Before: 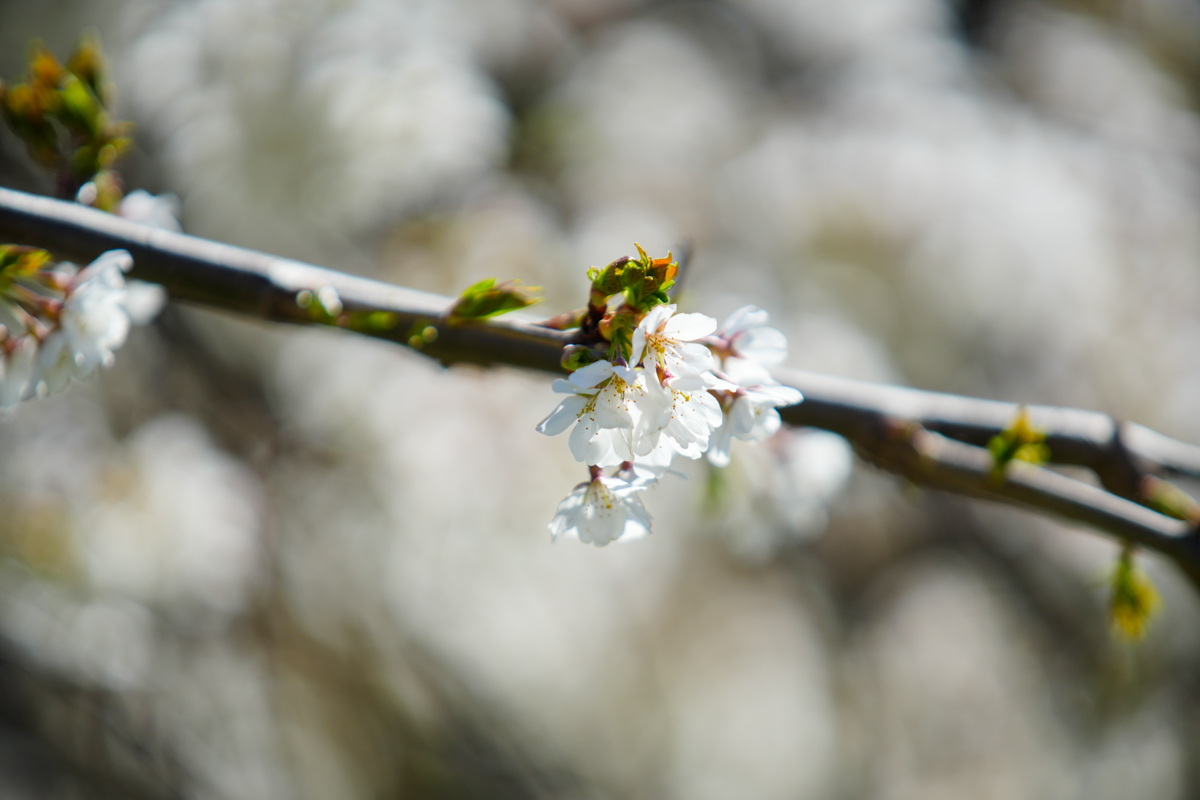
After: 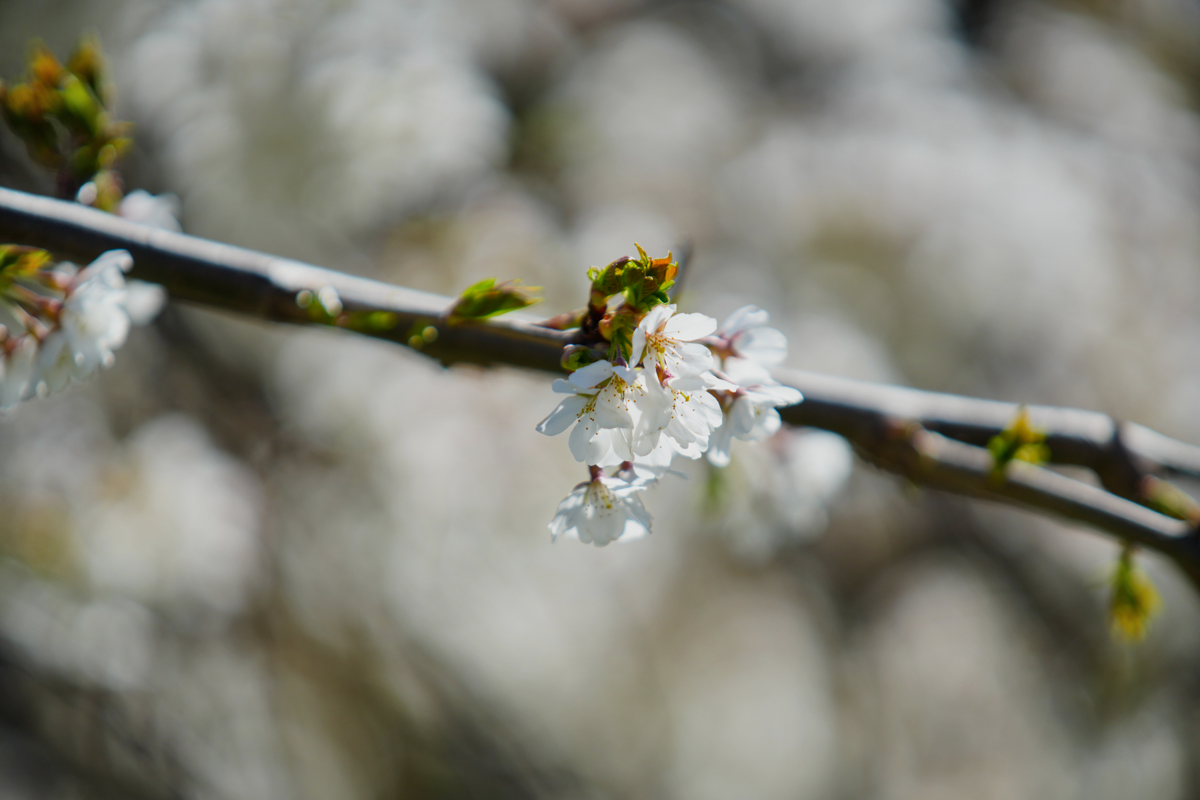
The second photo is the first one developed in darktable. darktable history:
shadows and highlights: highlights color adjustment 0%, soften with gaussian
exposure: exposure -0.293 EV, compensate highlight preservation false
